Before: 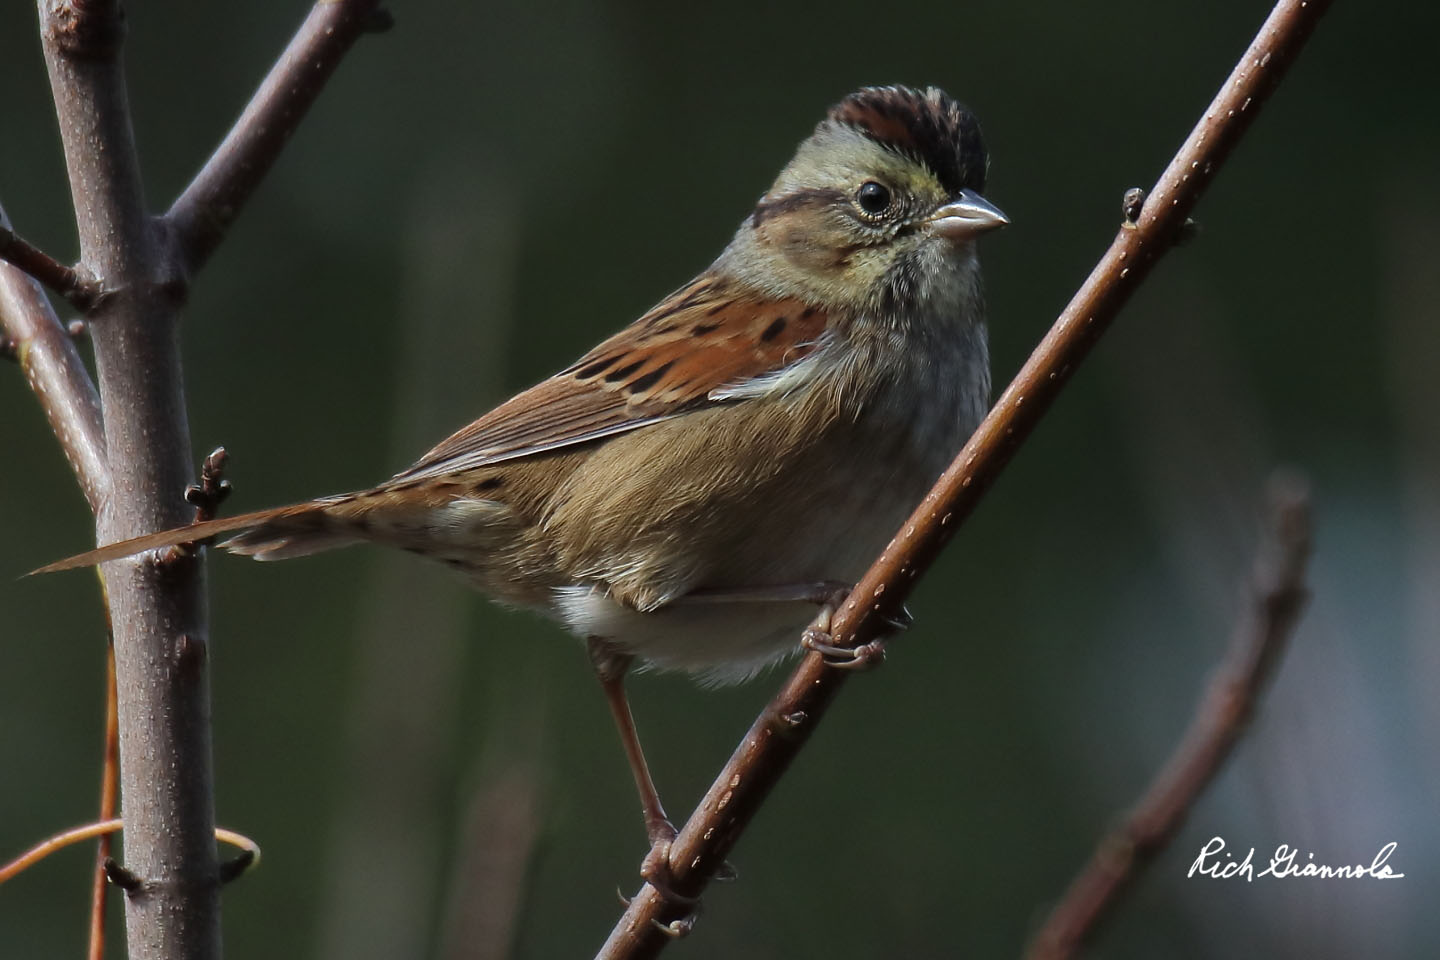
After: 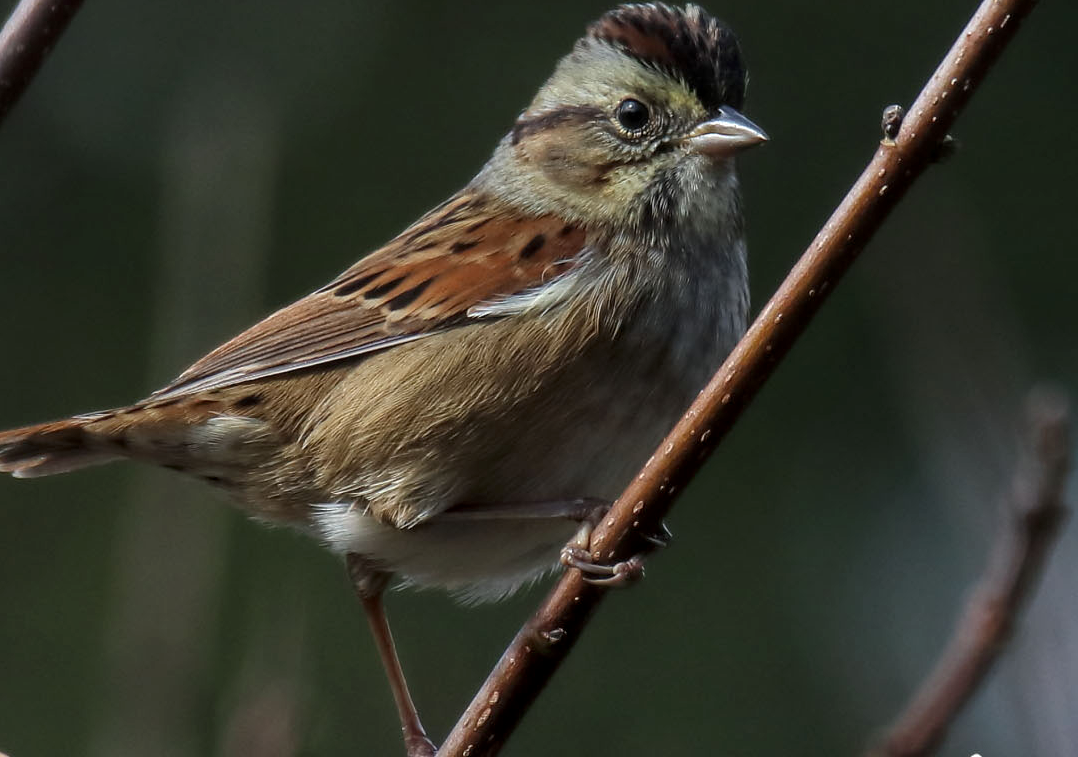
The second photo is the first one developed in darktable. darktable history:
crop: left 16.768%, top 8.653%, right 8.362%, bottom 12.485%
exposure: black level correction 0.001, compensate highlight preservation false
local contrast: on, module defaults
